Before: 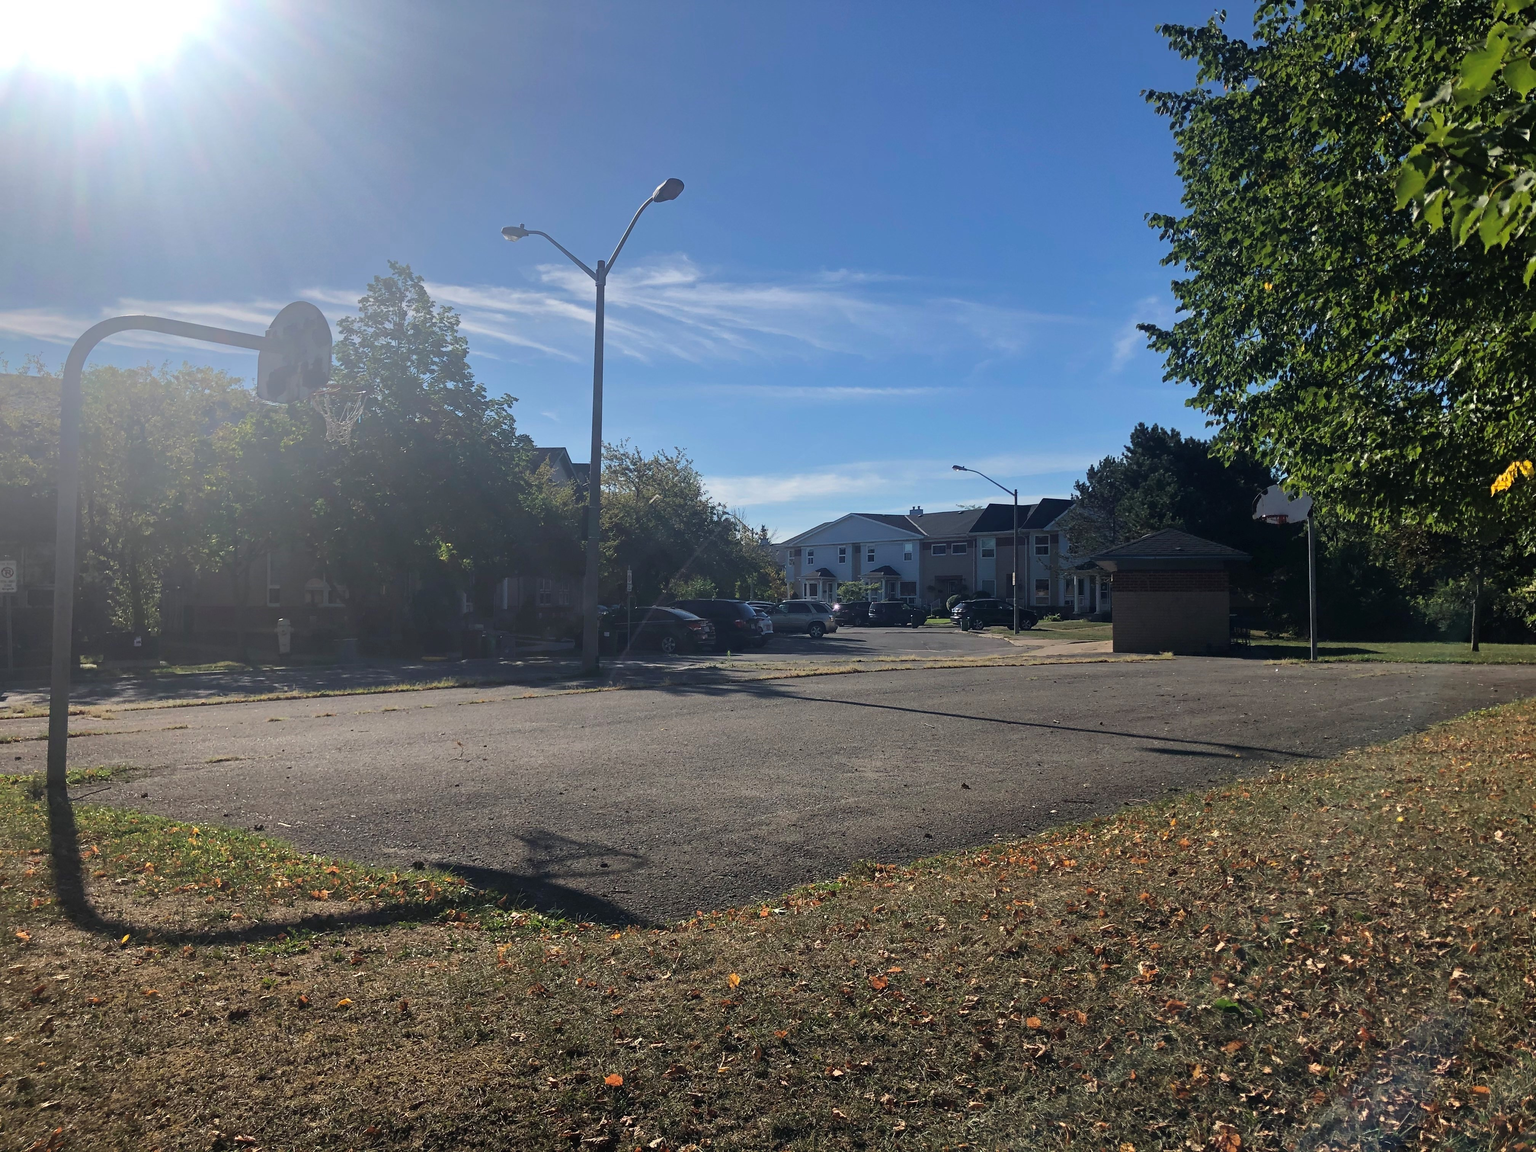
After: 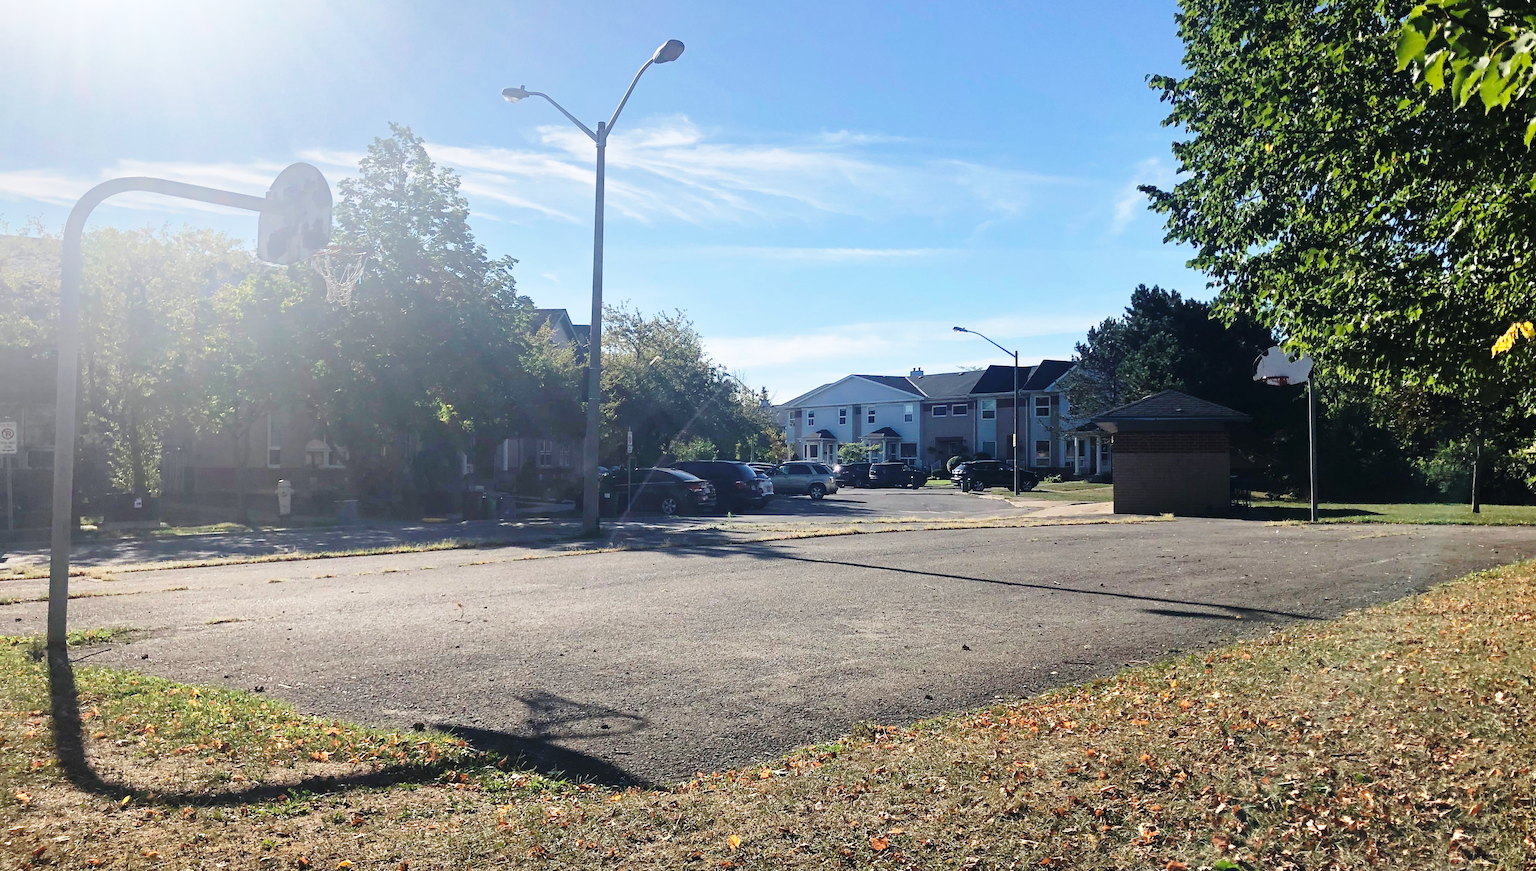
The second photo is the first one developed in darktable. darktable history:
crop and rotate: top 12.107%, bottom 12.212%
exposure: exposure 0.297 EV, compensate highlight preservation false
base curve: curves: ch0 [(0, 0) (0.028, 0.03) (0.121, 0.232) (0.46, 0.748) (0.859, 0.968) (1, 1)], preserve colors none
